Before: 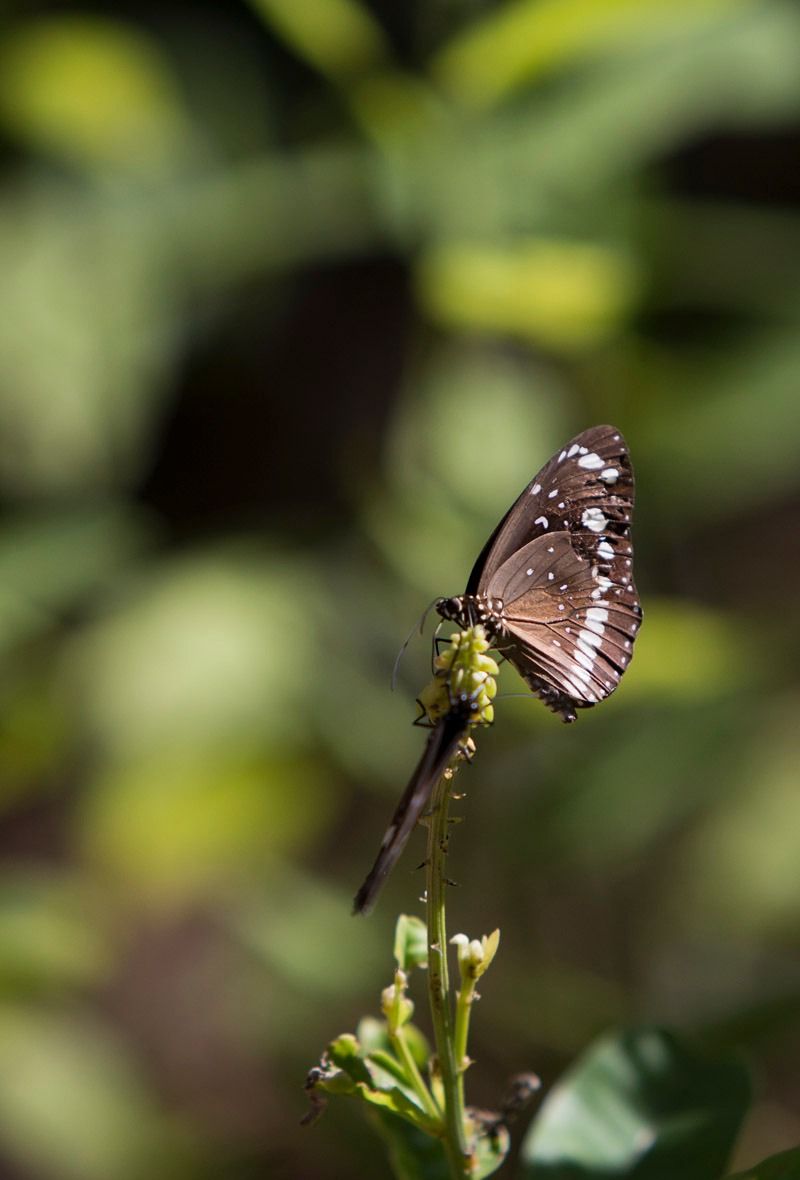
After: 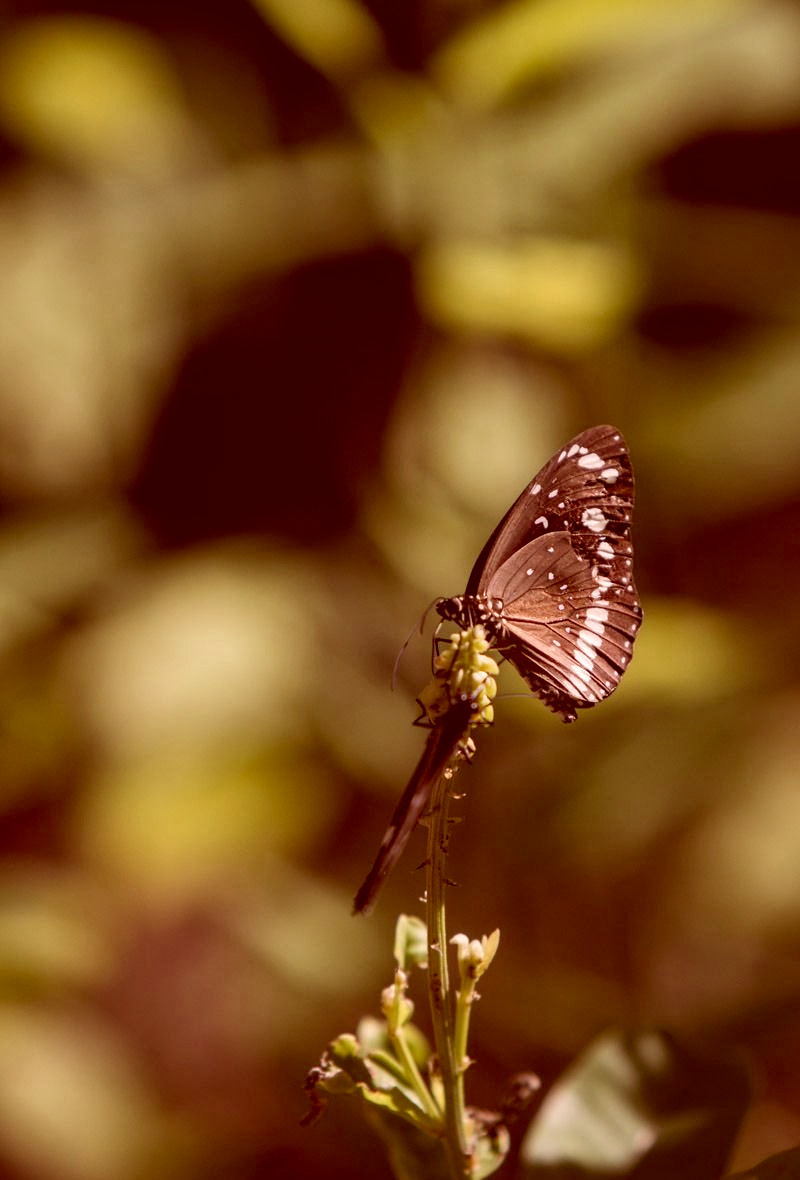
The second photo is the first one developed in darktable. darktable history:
local contrast: on, module defaults
color correction: highlights a* 9.53, highlights b* 9.09, shadows a* 39.77, shadows b* 39.75, saturation 0.782
